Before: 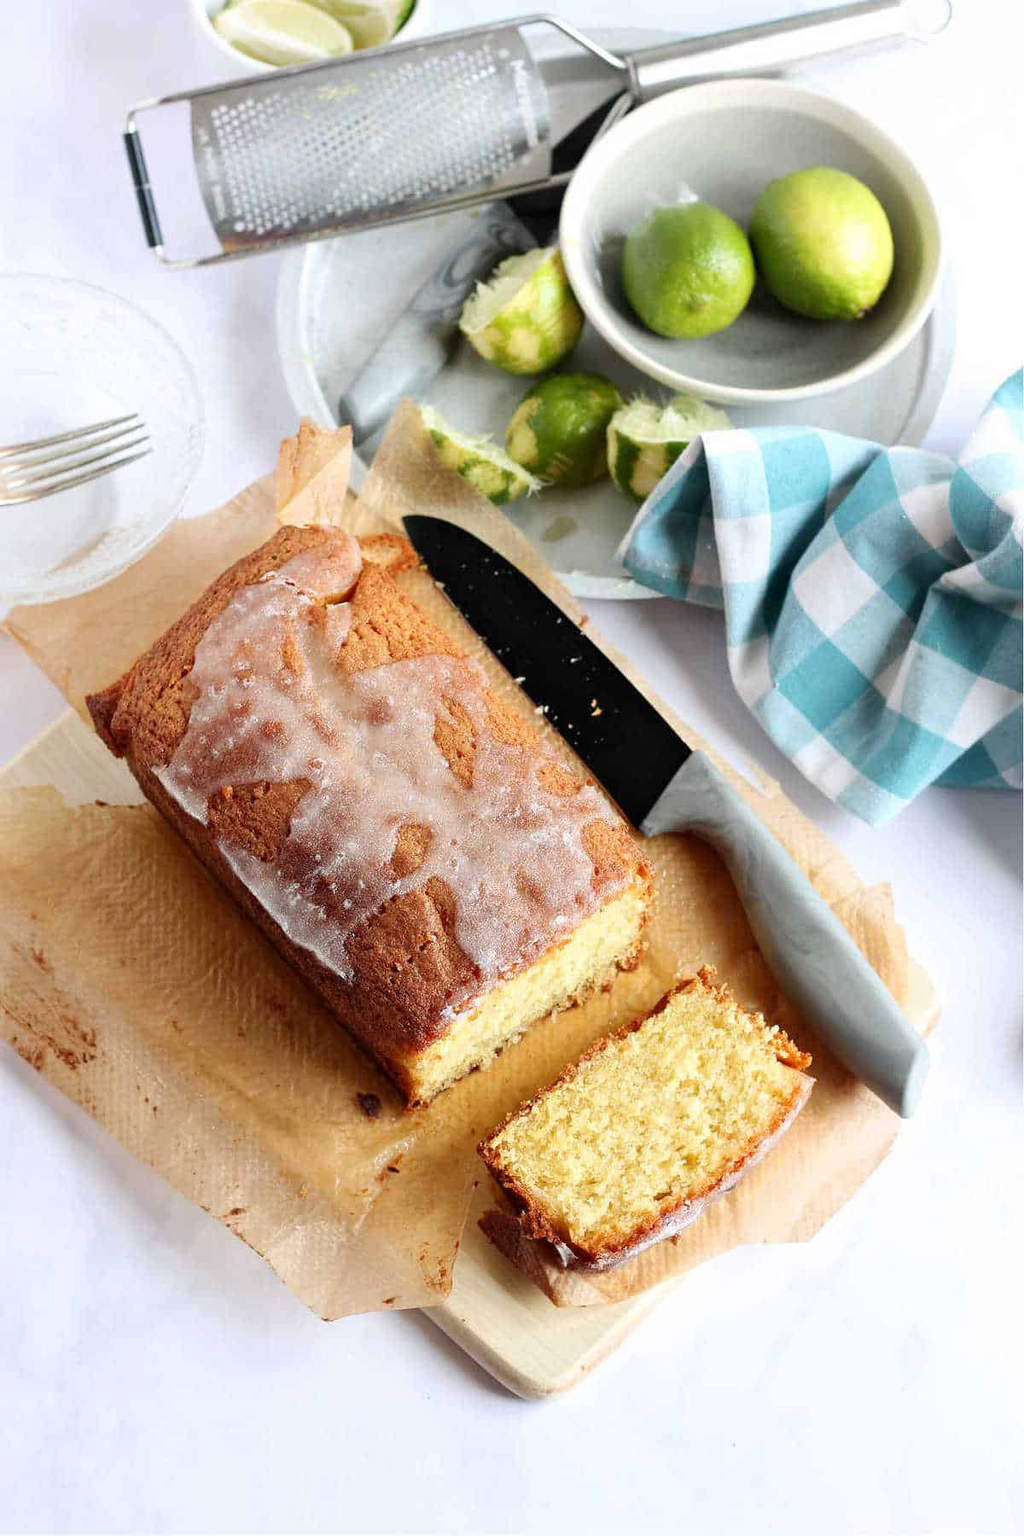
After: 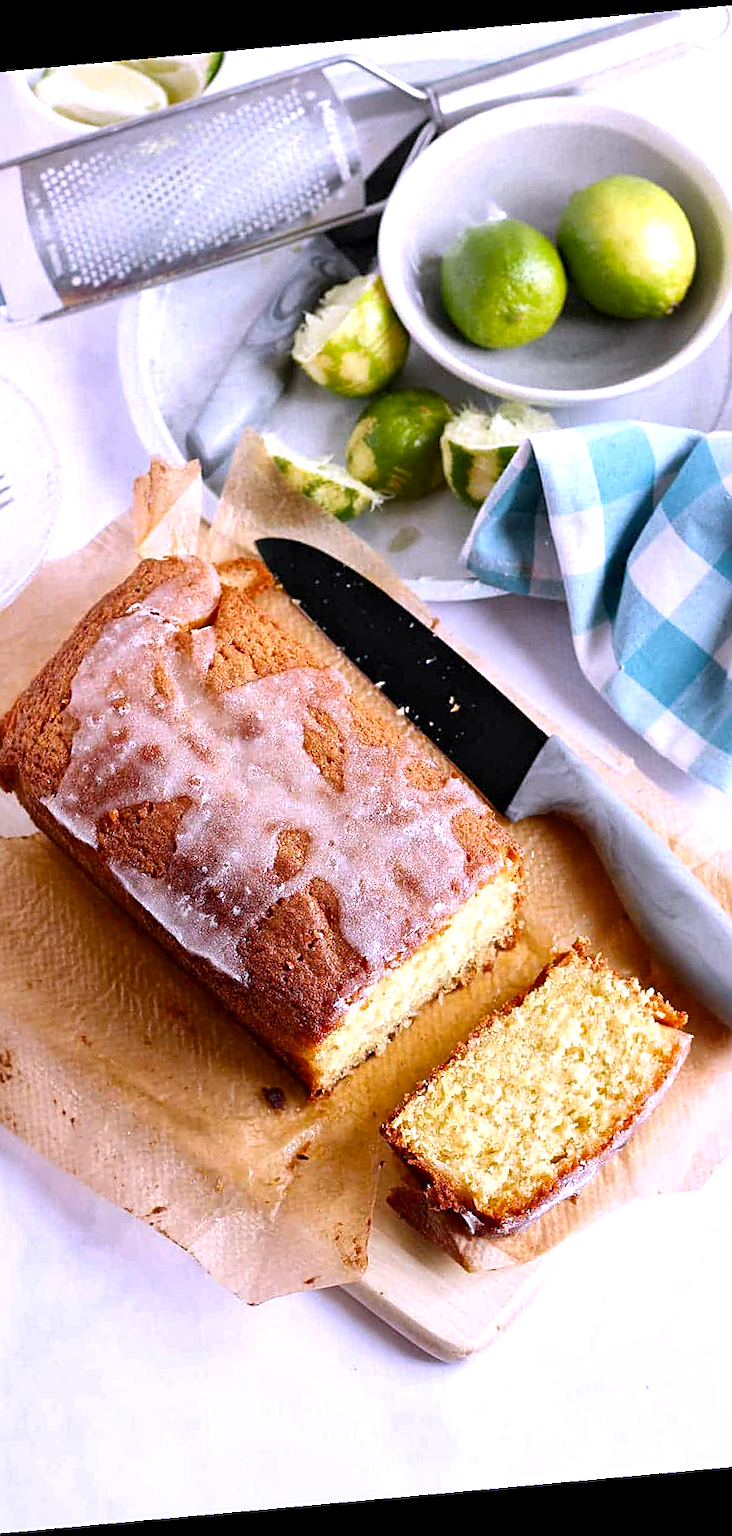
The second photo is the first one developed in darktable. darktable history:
exposure: exposure 0.127 EV, compensate highlight preservation false
rotate and perspective: rotation -5.2°, automatic cropping off
sharpen: on, module defaults
white balance: red 1.042, blue 1.17
local contrast: mode bilateral grid, contrast 20, coarseness 50, detail 132%, midtone range 0.2
crop and rotate: left 15.446%, right 17.836%
color balance rgb: perceptual saturation grading › global saturation 8.89%, saturation formula JzAzBz (2021)
